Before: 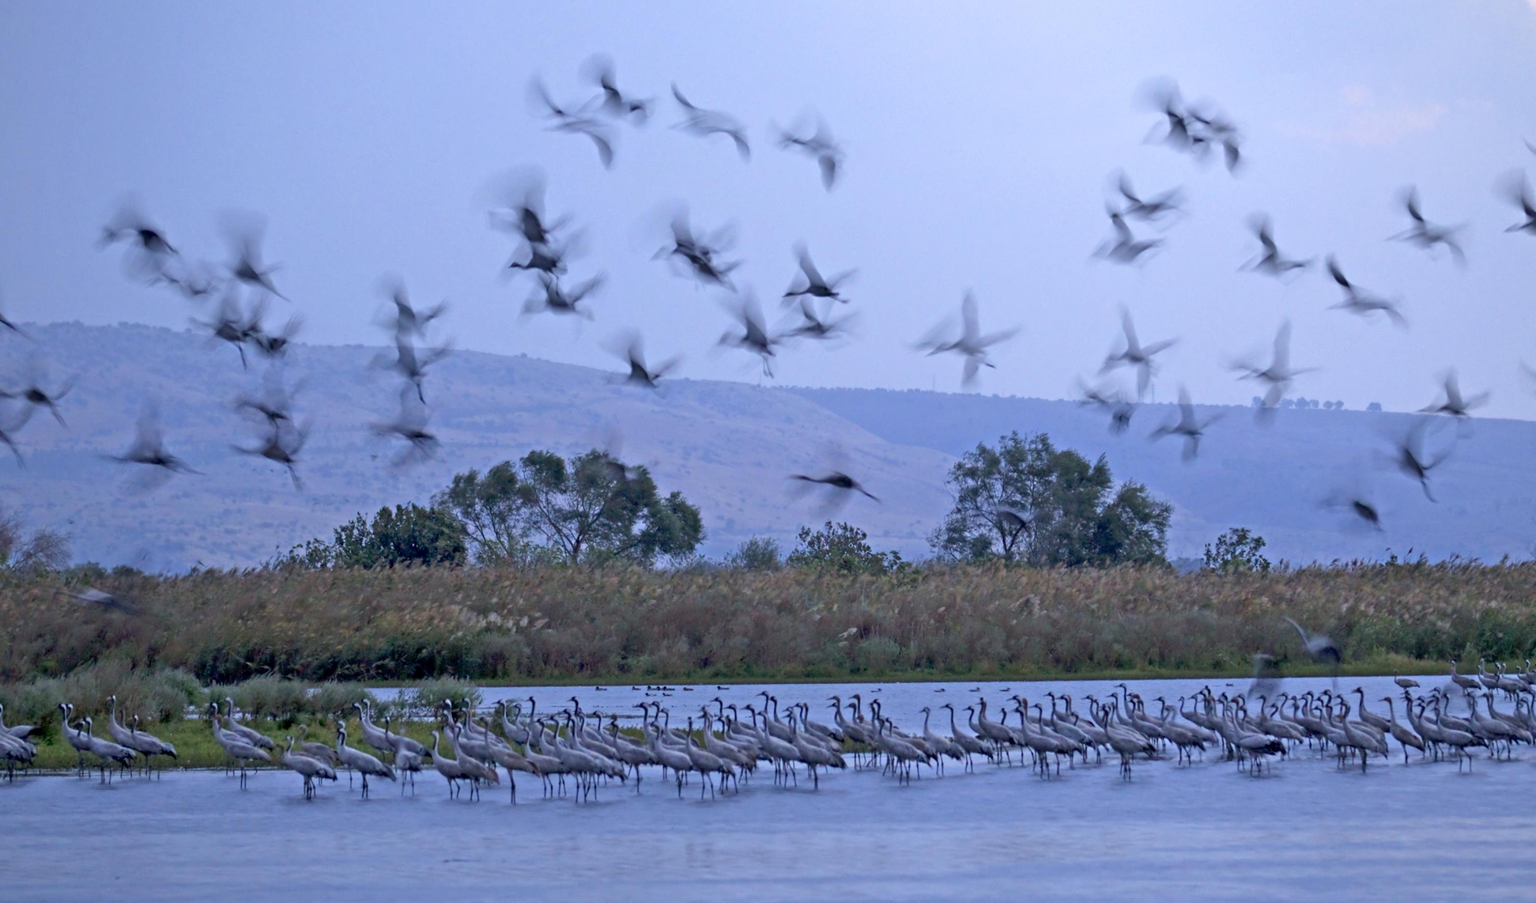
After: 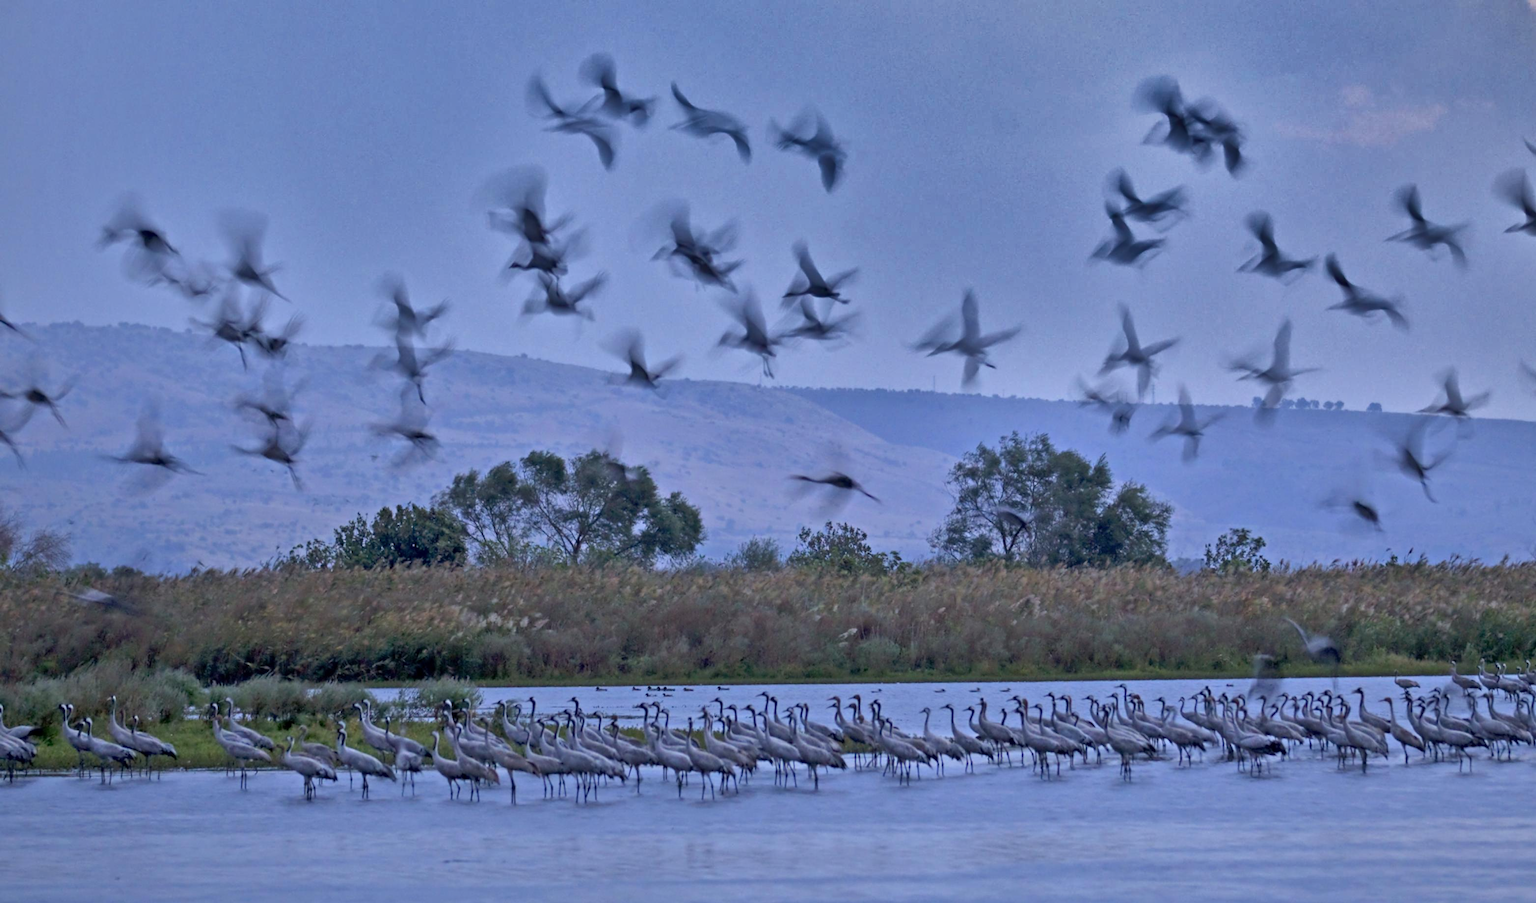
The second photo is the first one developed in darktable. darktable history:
shadows and highlights: shadows 20.94, highlights -81.82, soften with gaussian
